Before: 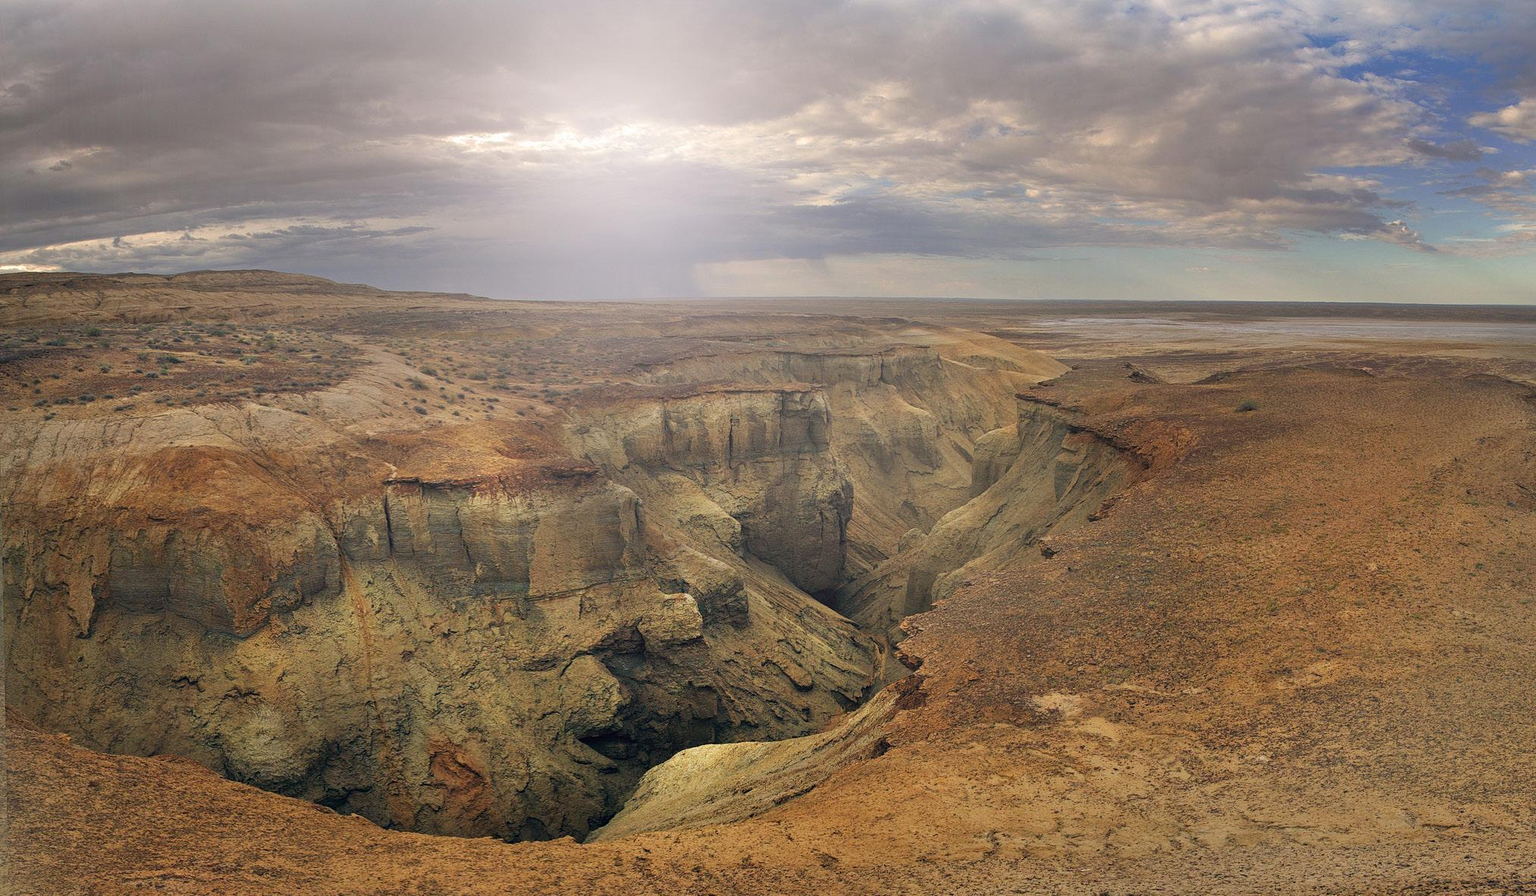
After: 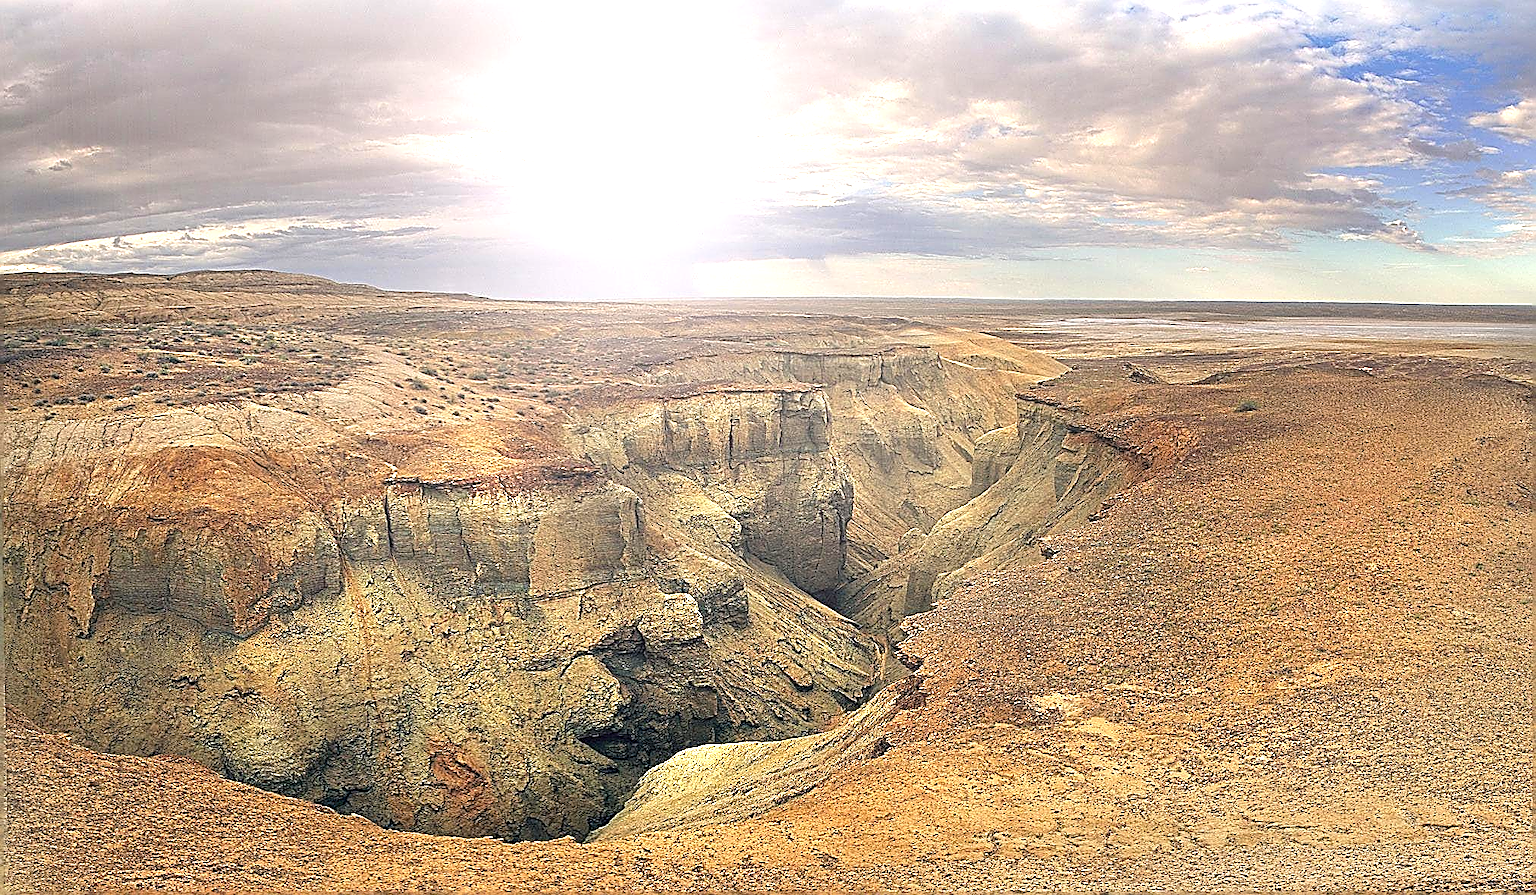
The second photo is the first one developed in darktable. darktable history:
sharpen: amount 1.991
exposure: black level correction 0, exposure 1.102 EV, compensate exposure bias true, compensate highlight preservation false
